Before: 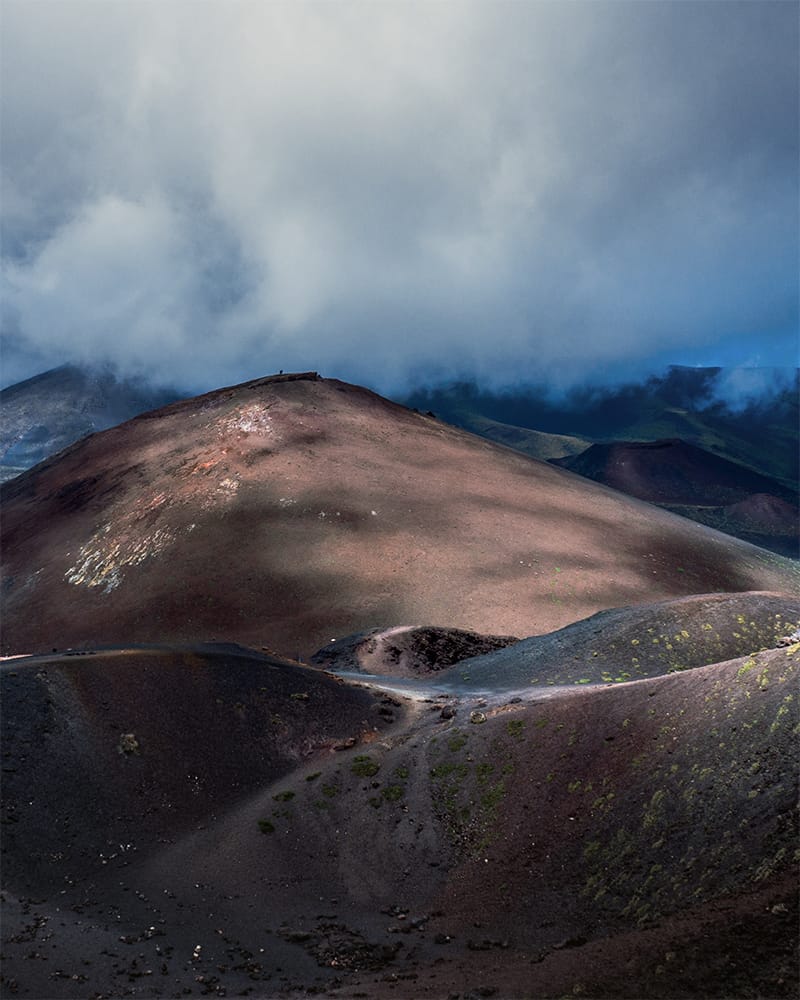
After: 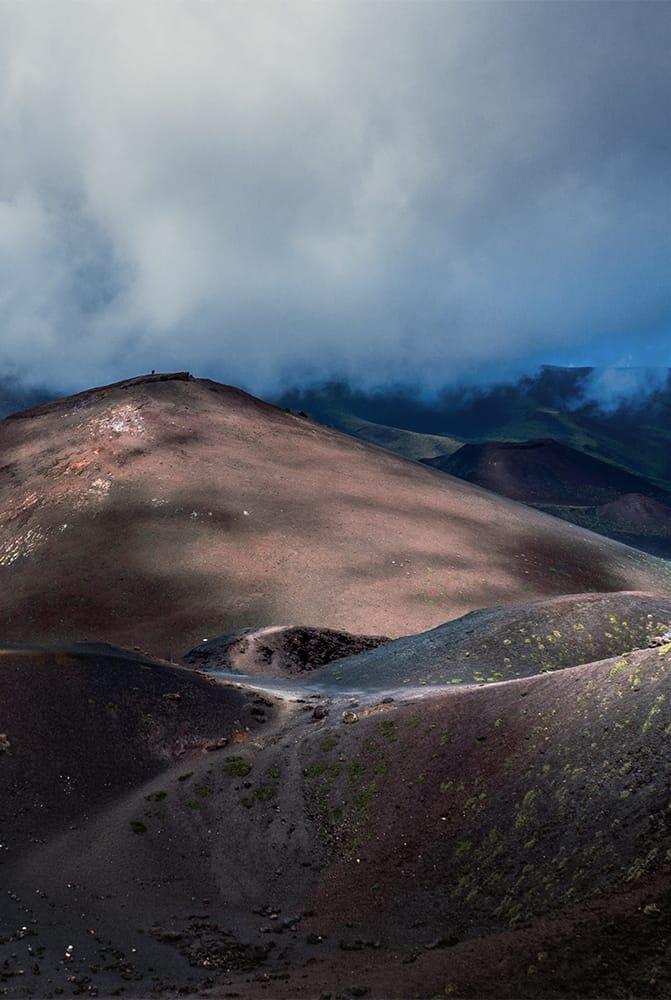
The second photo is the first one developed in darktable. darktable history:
sharpen: radius 5.273, amount 0.313, threshold 26.583
crop: left 16.098%
